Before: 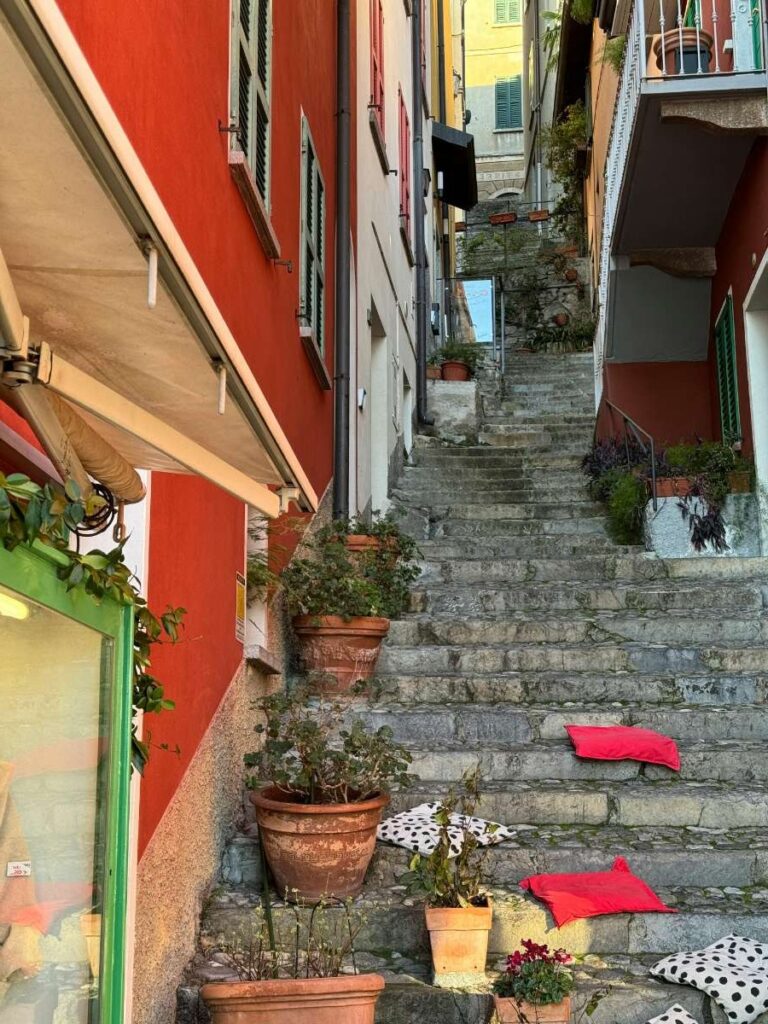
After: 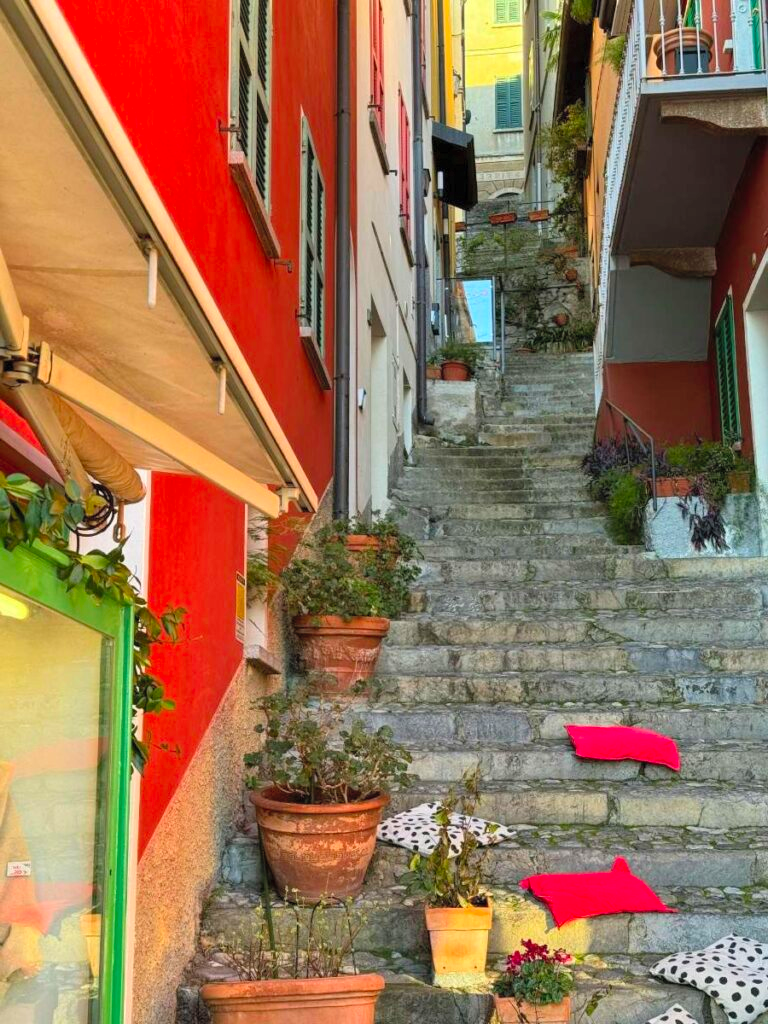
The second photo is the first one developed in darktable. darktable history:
contrast brightness saturation: contrast 0.066, brightness 0.177, saturation 0.413
tone curve: curves: ch0 [(0, 0) (0.915, 0.89) (1, 1)], color space Lab, independent channels, preserve colors none
